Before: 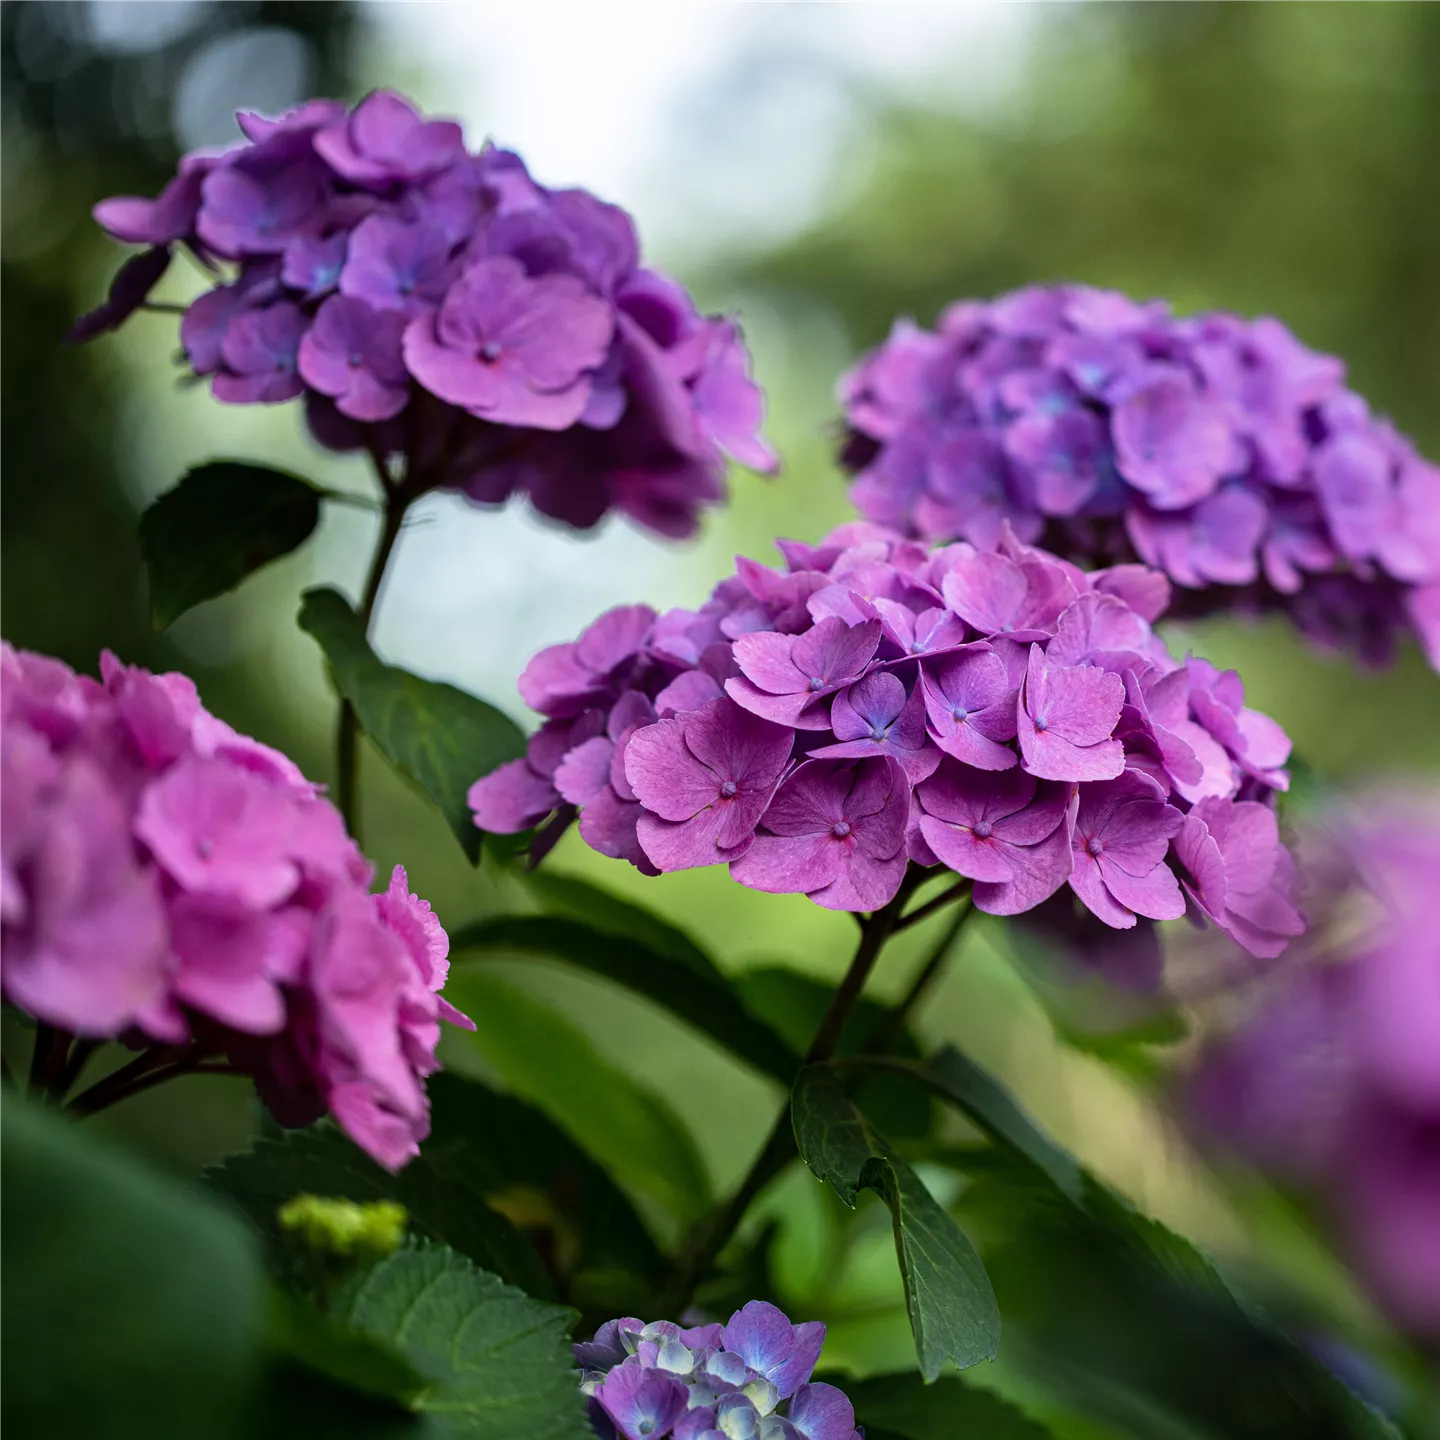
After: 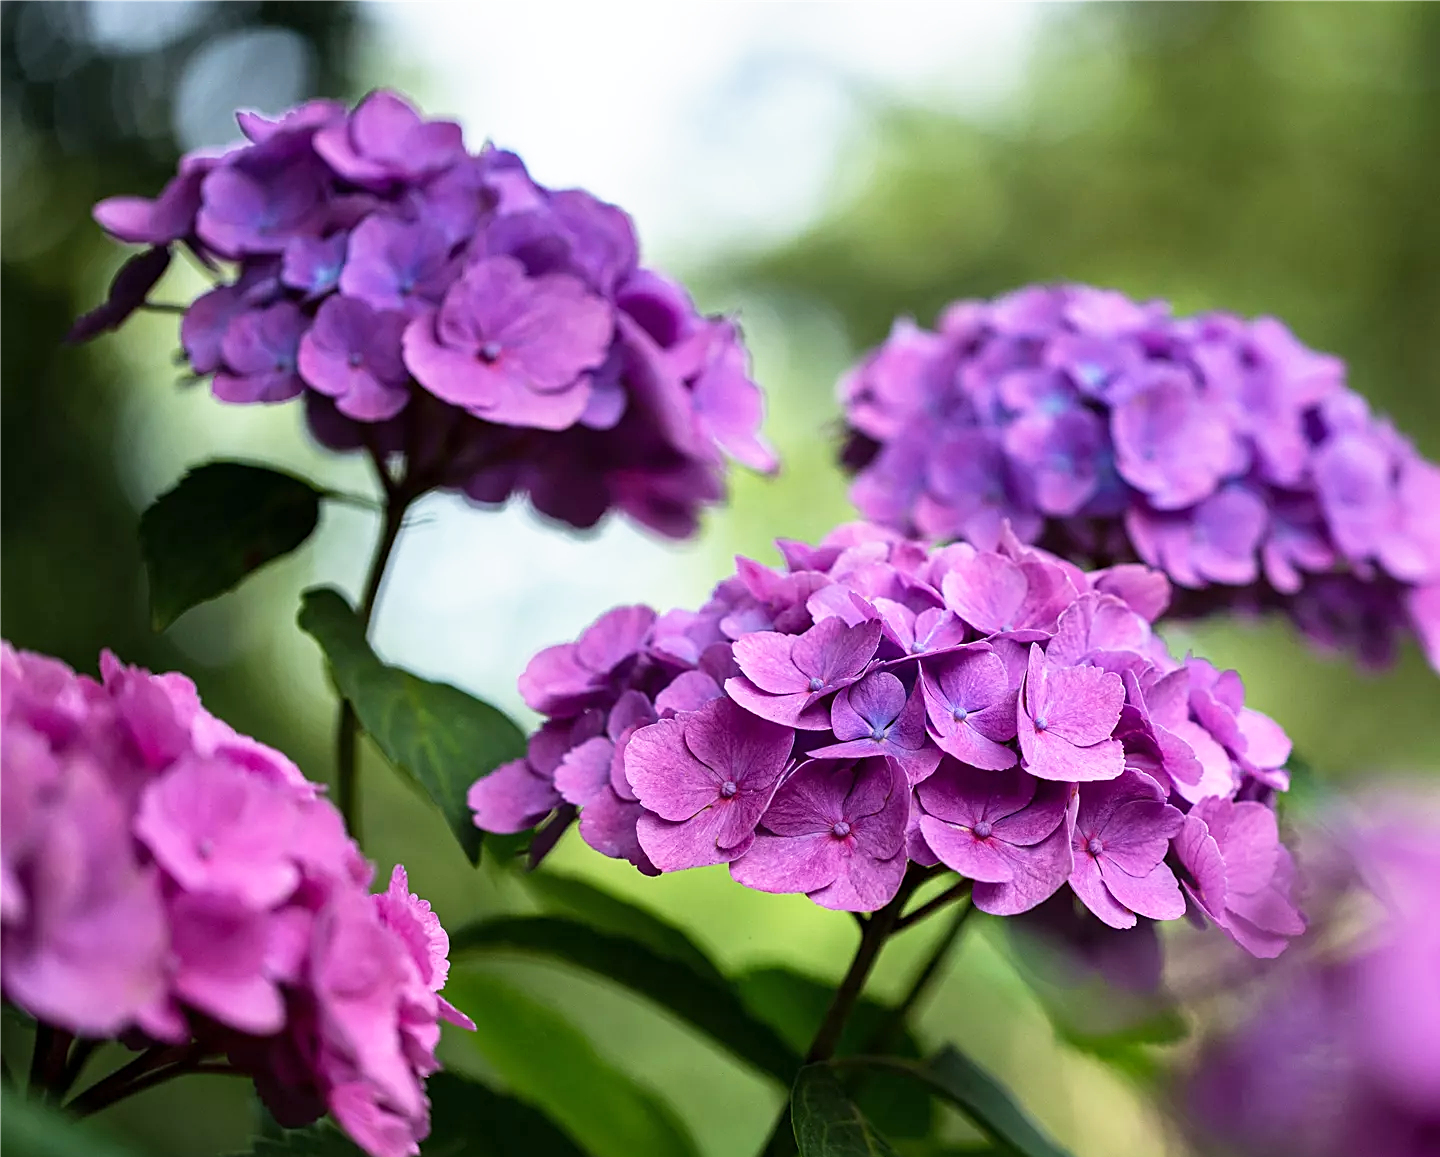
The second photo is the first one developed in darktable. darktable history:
base curve: curves: ch0 [(0, 0) (0.688, 0.865) (1, 1)], preserve colors none
sharpen: on, module defaults
exposure: compensate highlight preservation false
crop: bottom 19.644%
